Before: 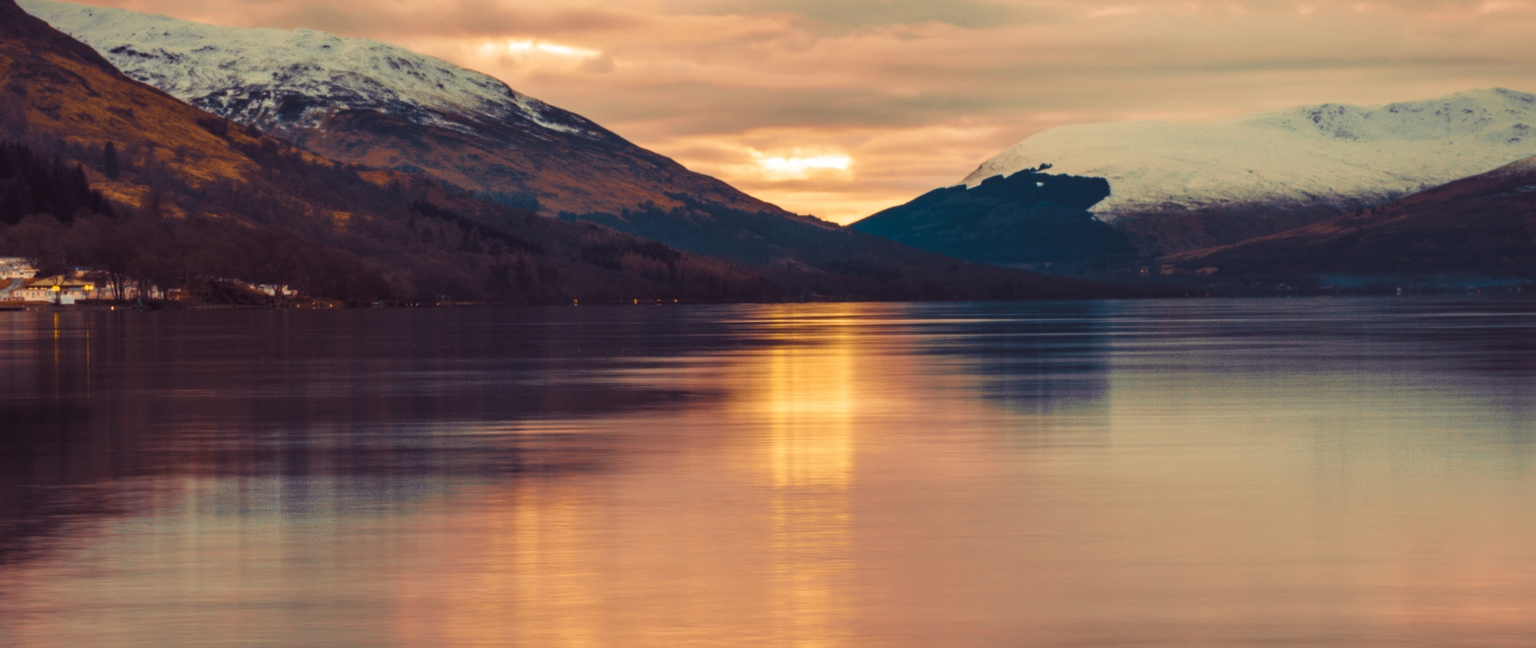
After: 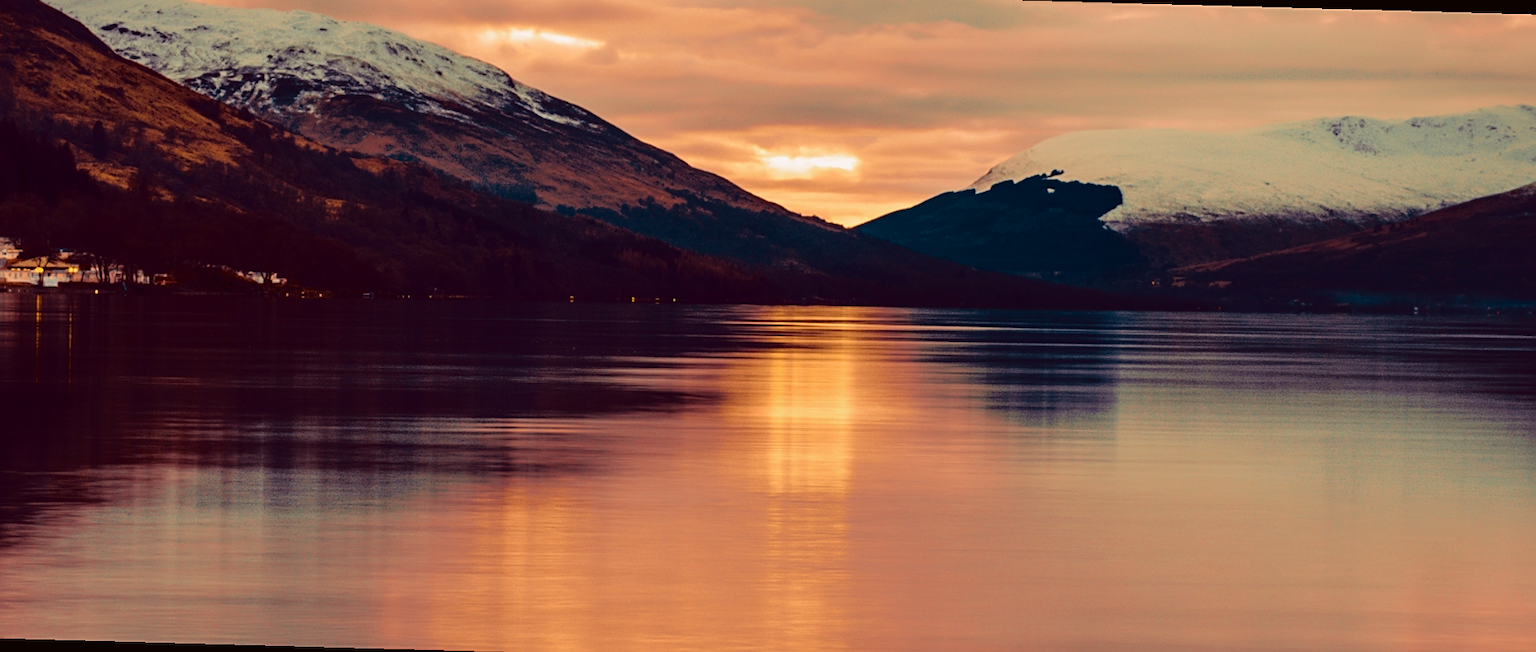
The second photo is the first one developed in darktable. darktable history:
exposure: black level correction 0.001, compensate highlight preservation false
sharpen: on, module defaults
tone curve: curves: ch0 [(0, 0.013) (0.181, 0.074) (0.337, 0.304) (0.498, 0.485) (0.78, 0.742) (0.993, 0.954)]; ch1 [(0, 0) (0.294, 0.184) (0.359, 0.34) (0.362, 0.35) (0.43, 0.41) (0.469, 0.463) (0.495, 0.502) (0.54, 0.563) (0.612, 0.641) (1, 1)]; ch2 [(0, 0) (0.44, 0.437) (0.495, 0.502) (0.524, 0.534) (0.557, 0.56) (0.634, 0.654) (0.728, 0.722) (1, 1)], color space Lab, independent channels, preserve colors none
rotate and perspective: rotation 1.57°, crop left 0.018, crop right 0.982, crop top 0.039, crop bottom 0.961
